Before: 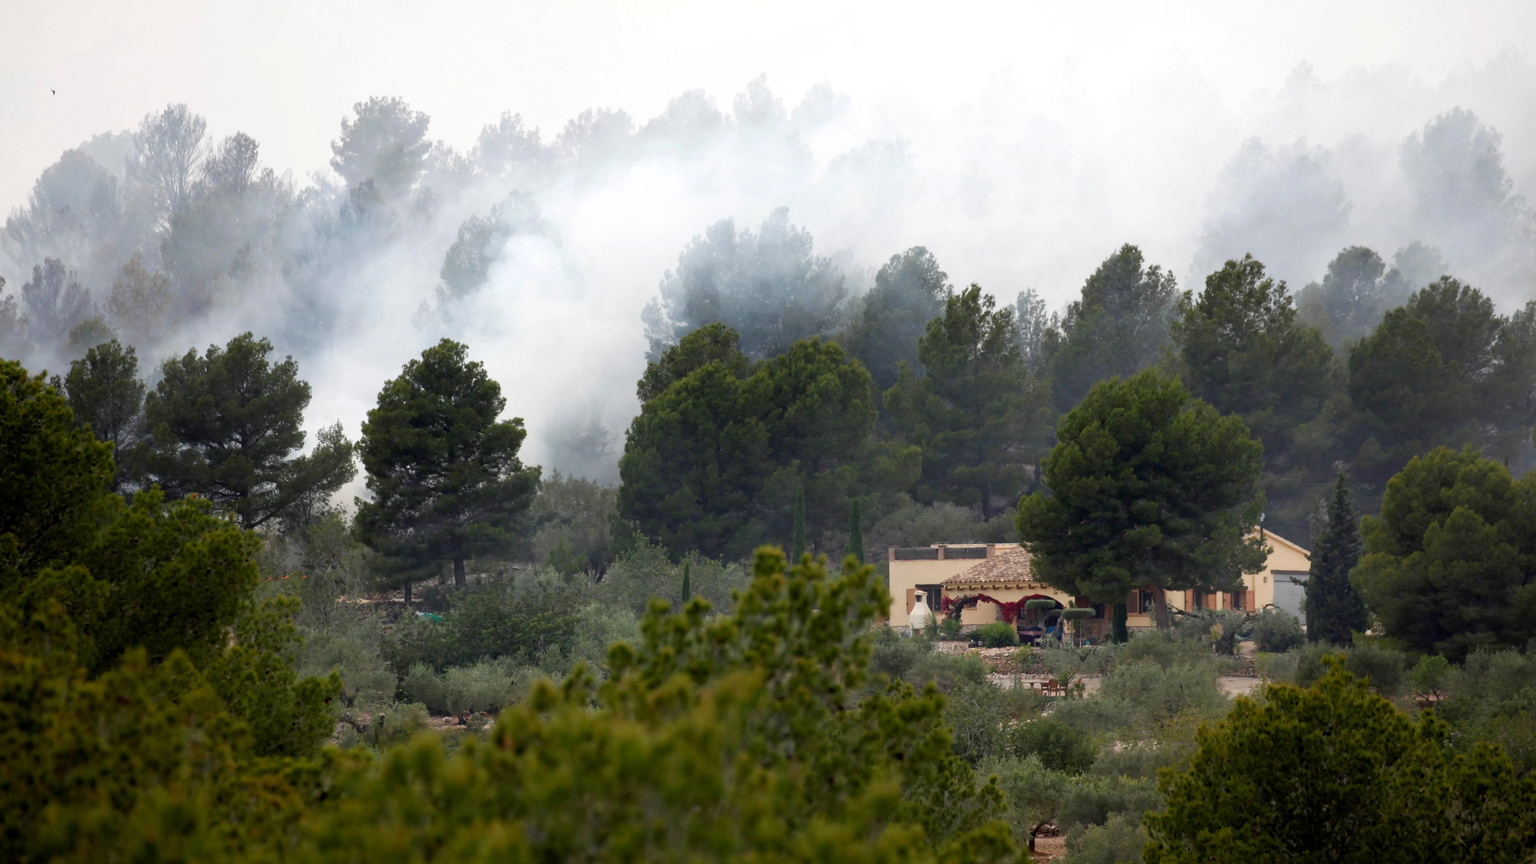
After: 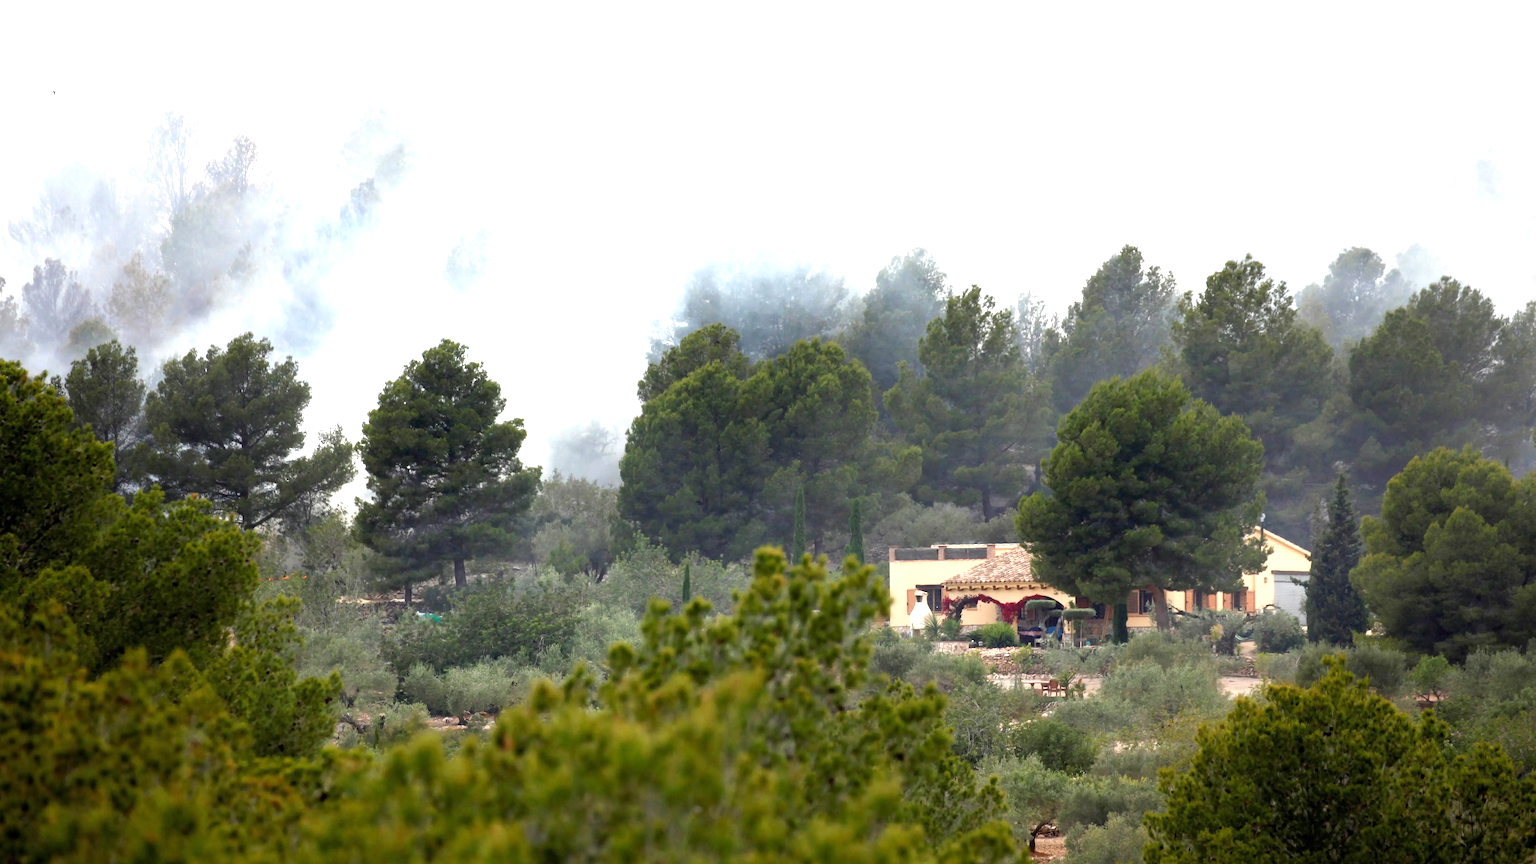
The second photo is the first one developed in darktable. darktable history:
exposure: exposure 1.156 EV, compensate exposure bias true, compensate highlight preservation false
